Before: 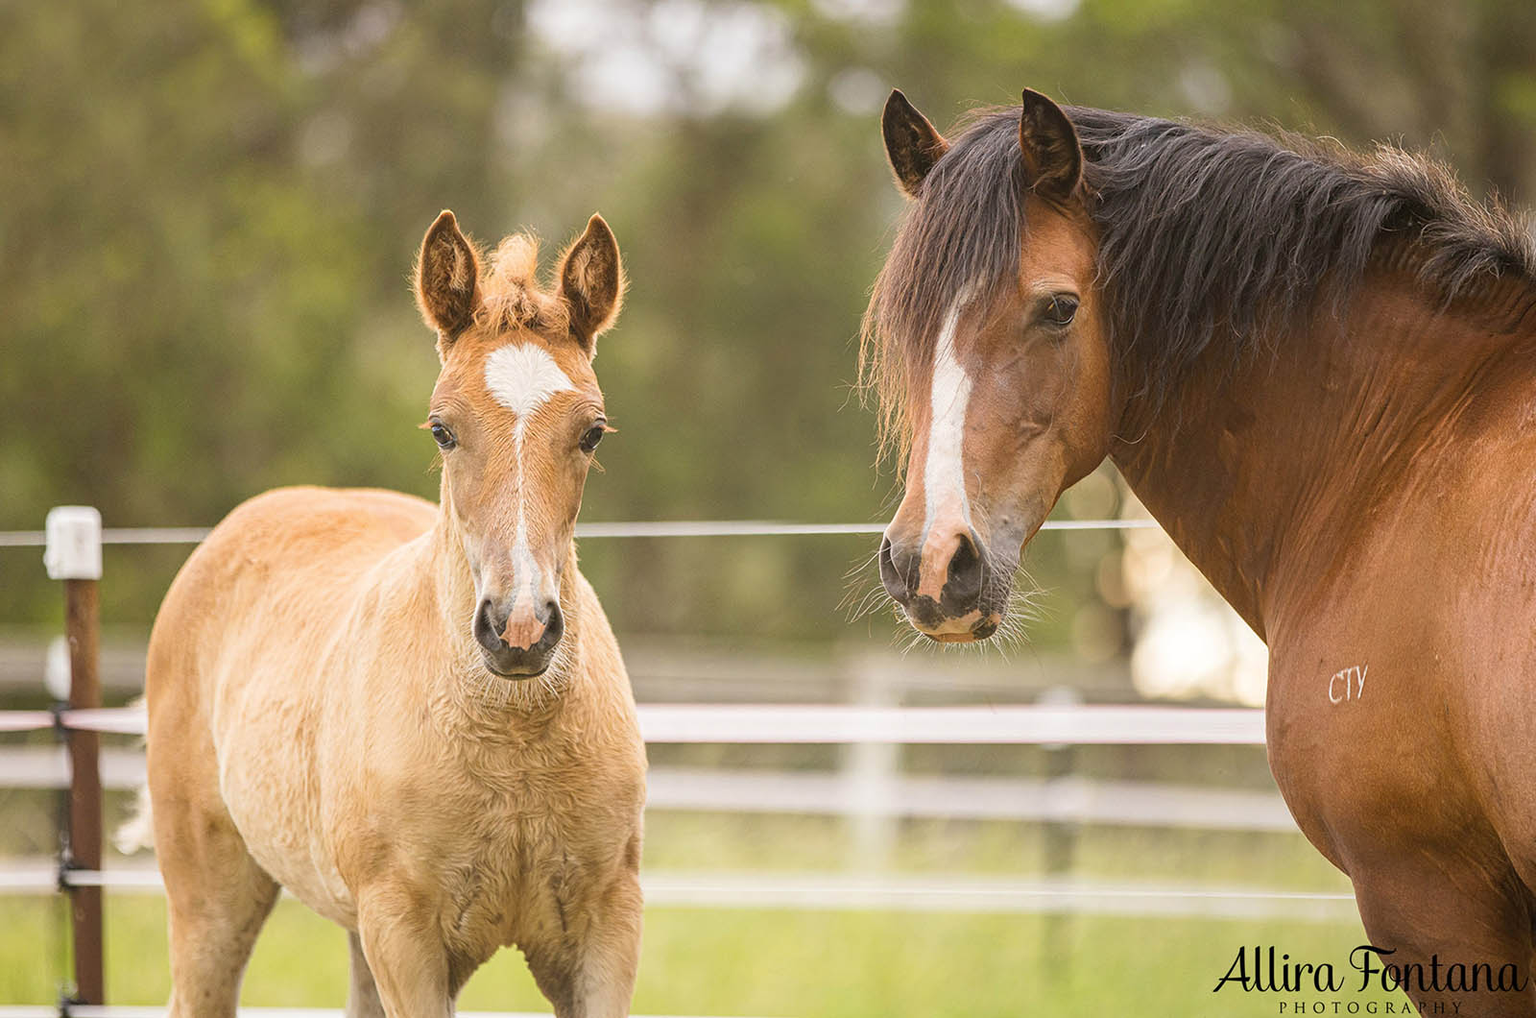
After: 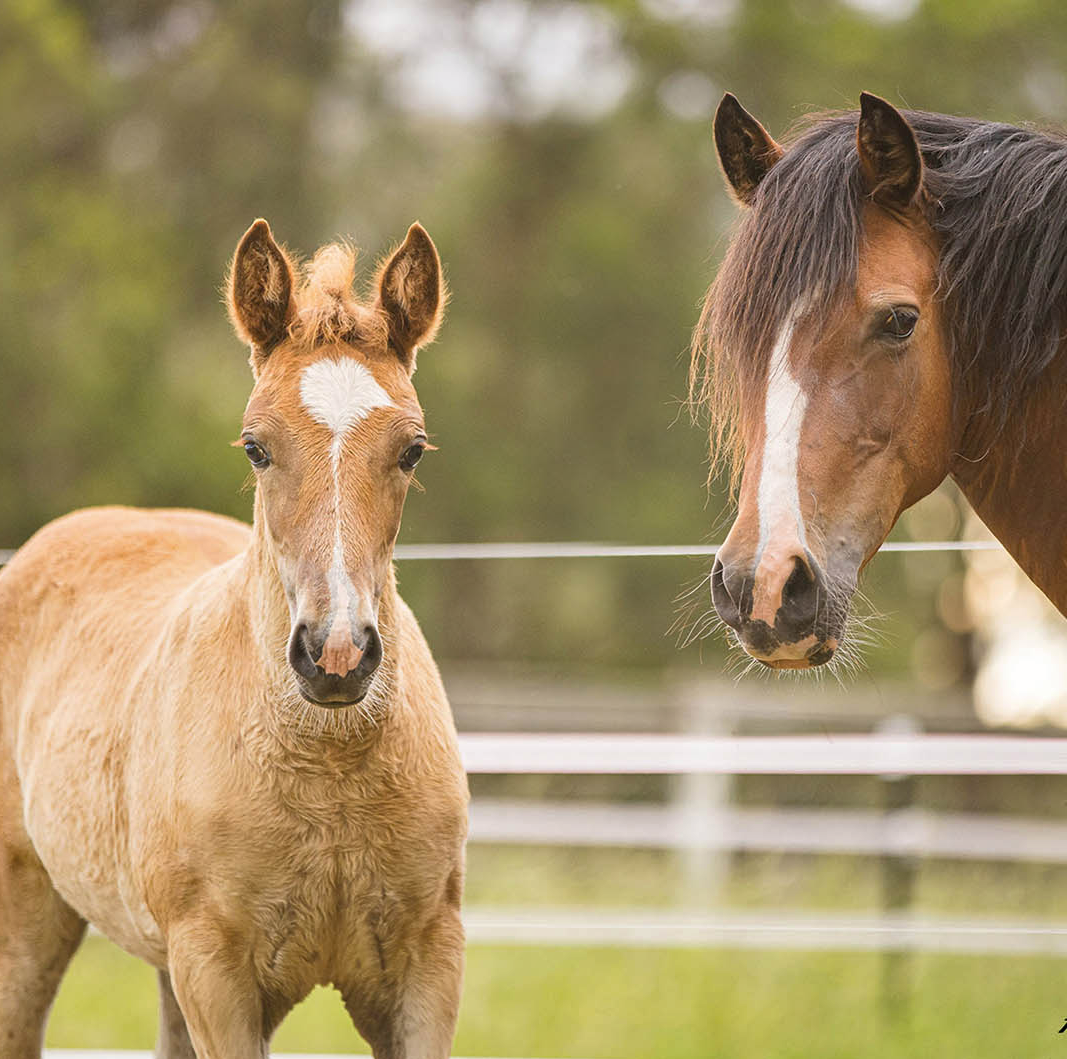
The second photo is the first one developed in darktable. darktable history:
crop and rotate: left 12.866%, right 20.405%
shadows and highlights: soften with gaussian
color correction: highlights a* 0.034, highlights b* -0.546
